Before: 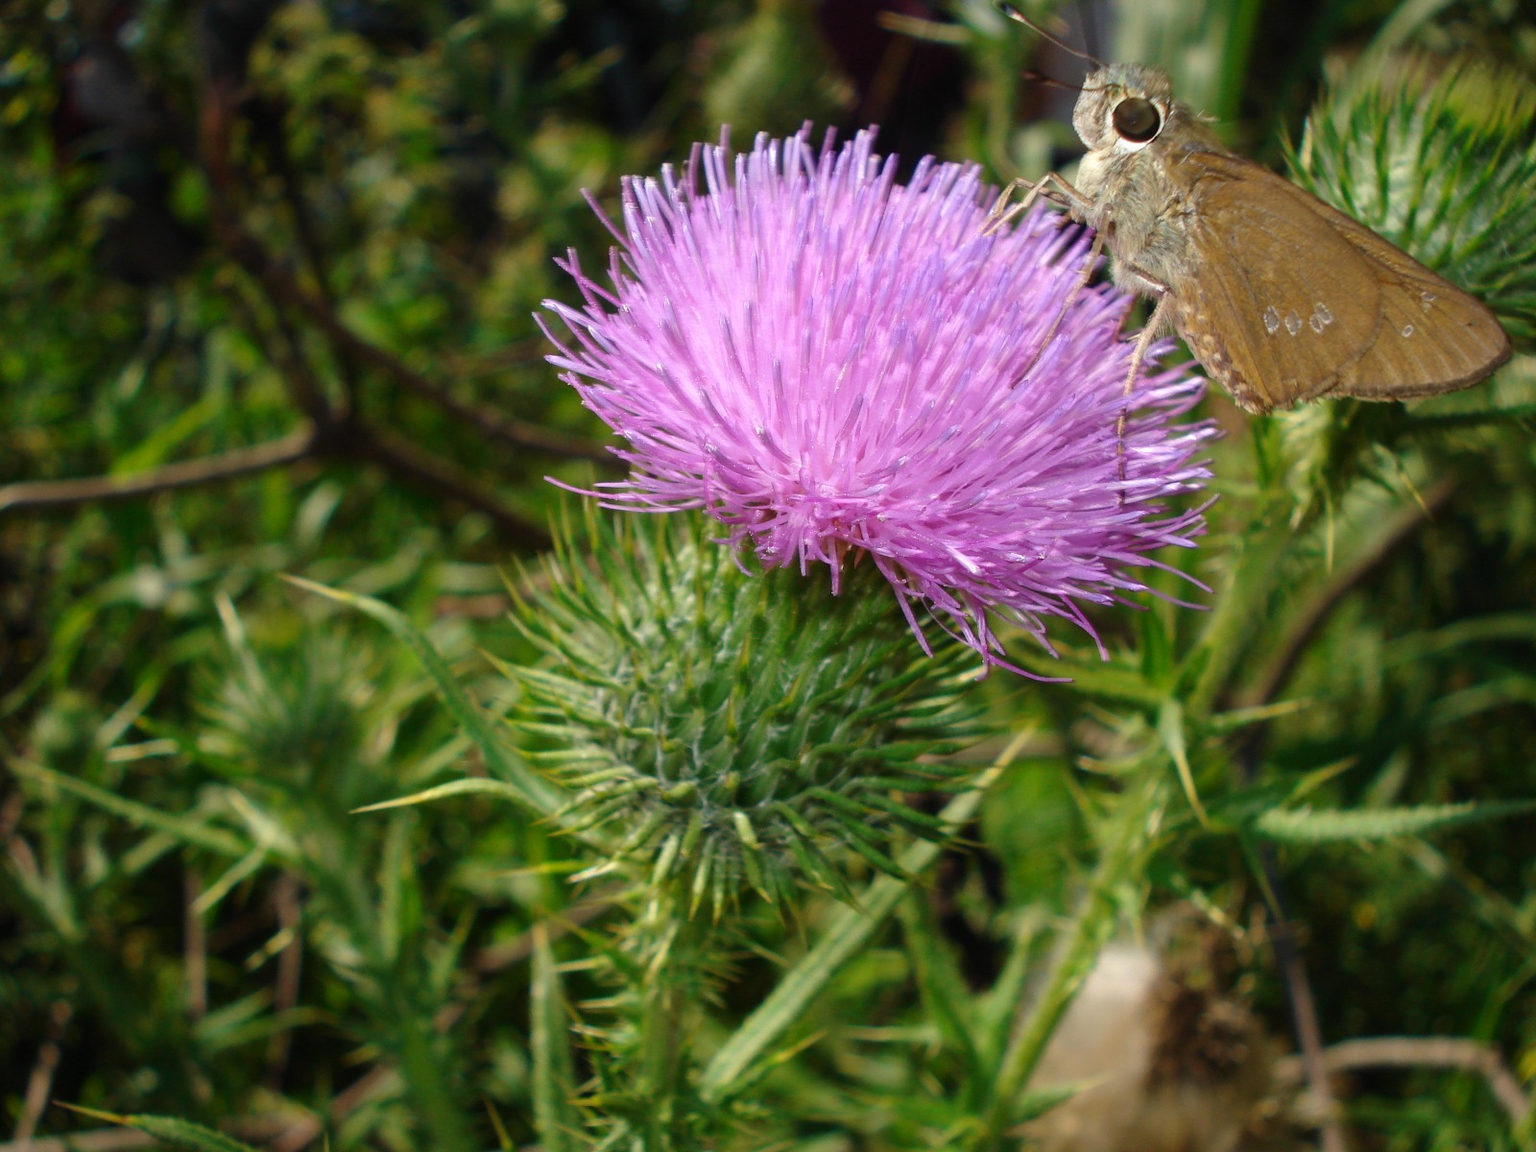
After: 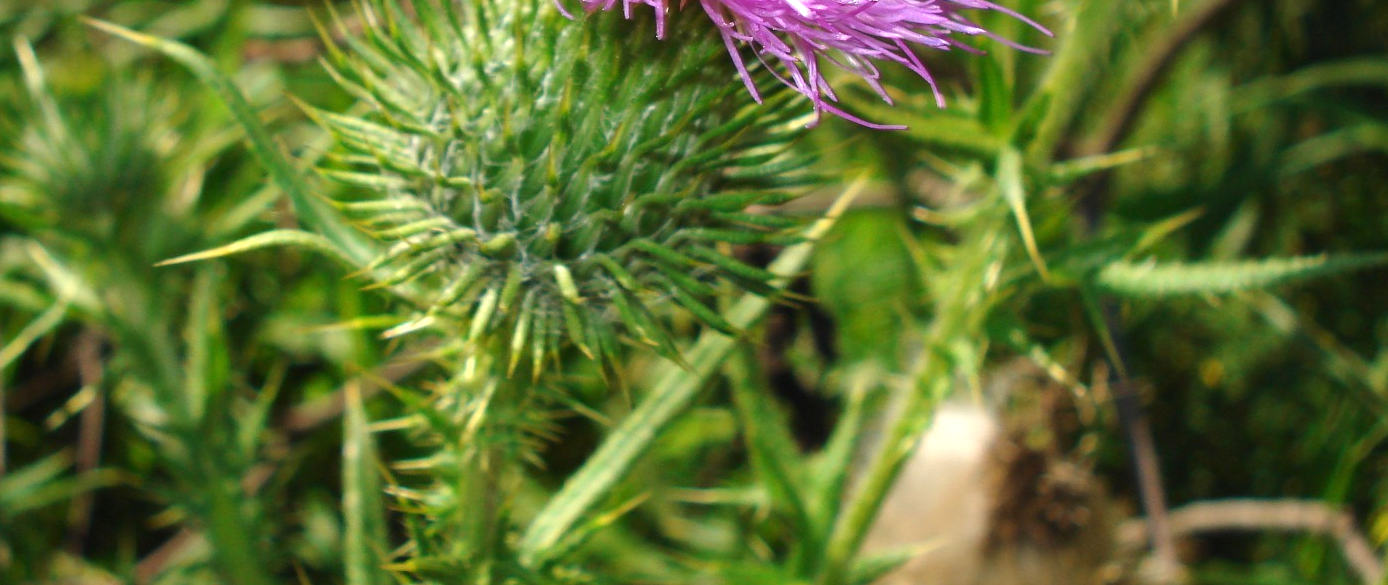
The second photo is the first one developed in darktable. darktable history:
exposure: black level correction 0, exposure 0.693 EV, compensate highlight preservation false
tone equalizer: on, module defaults
crop and rotate: left 13.234%, top 48.42%, bottom 2.763%
